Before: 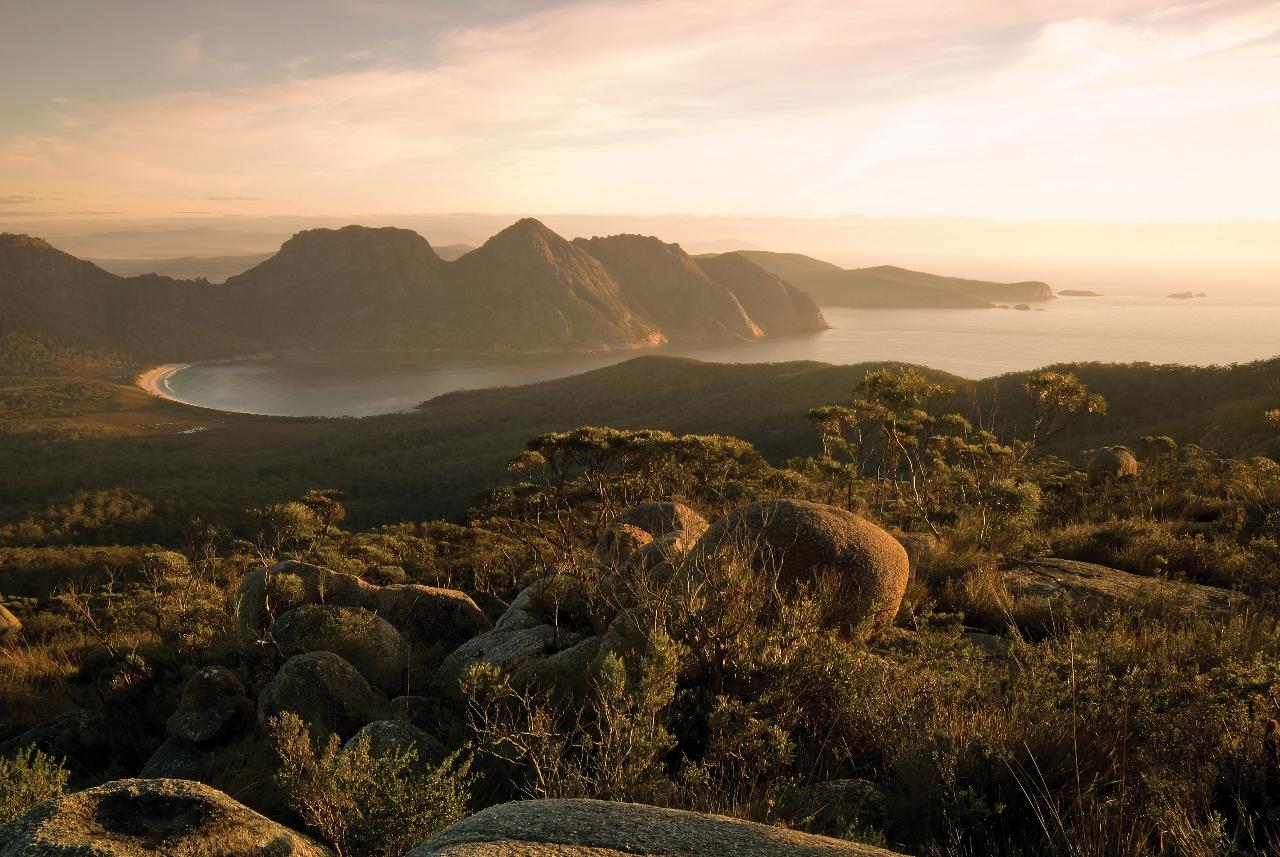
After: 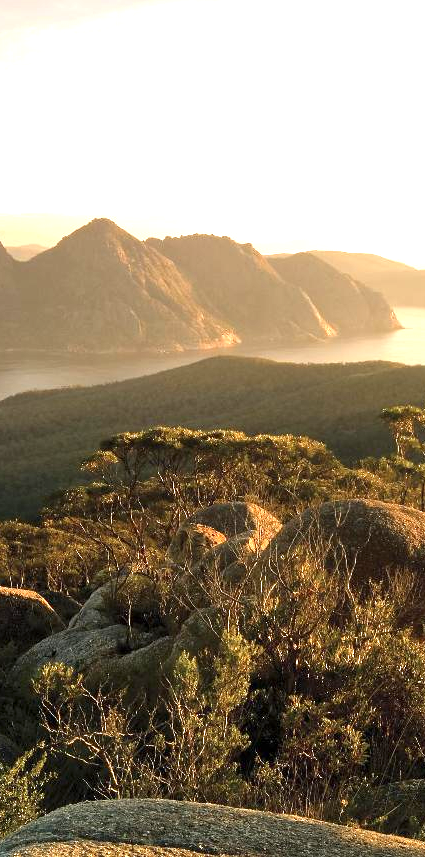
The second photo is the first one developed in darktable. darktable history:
exposure: exposure 1.223 EV, compensate highlight preservation false
crop: left 33.36%, right 33.36%
